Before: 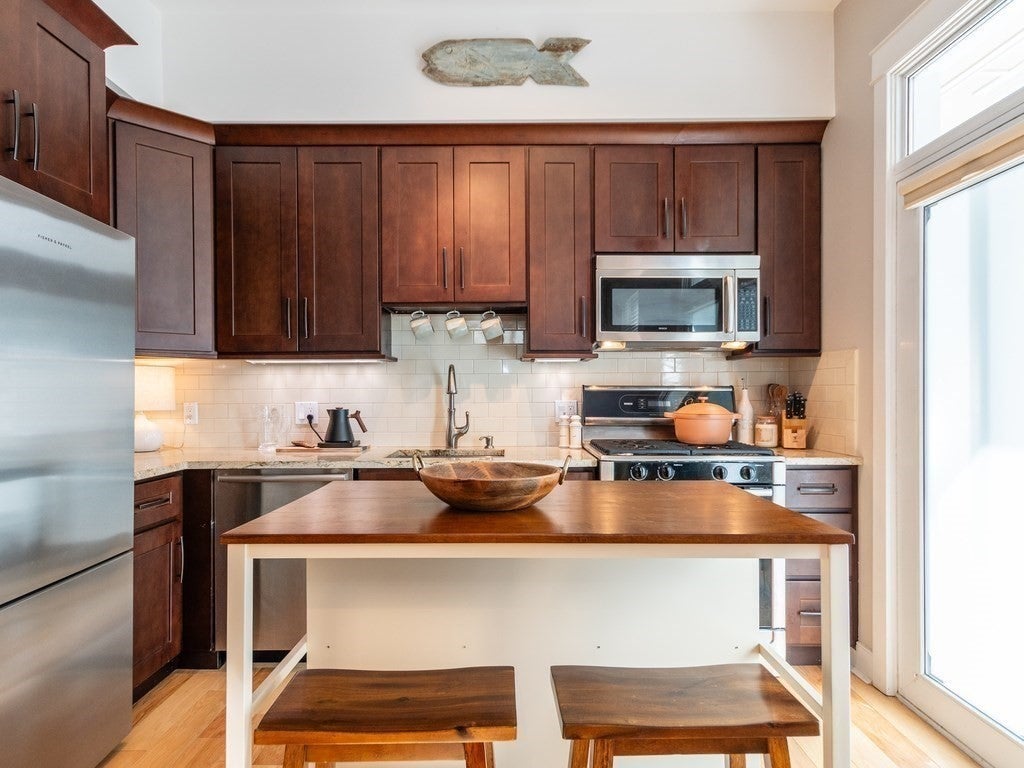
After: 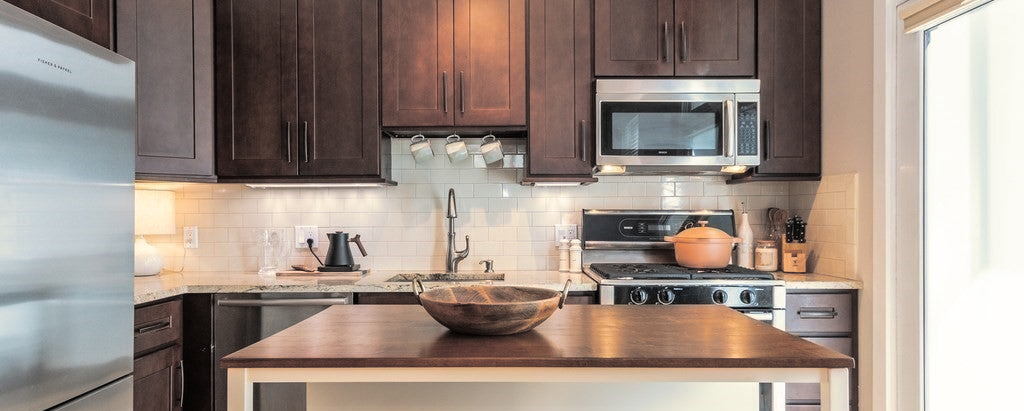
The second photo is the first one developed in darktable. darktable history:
crop and rotate: top 23.043%, bottom 23.437%
split-toning: shadows › hue 43.2°, shadows › saturation 0, highlights › hue 50.4°, highlights › saturation 1
